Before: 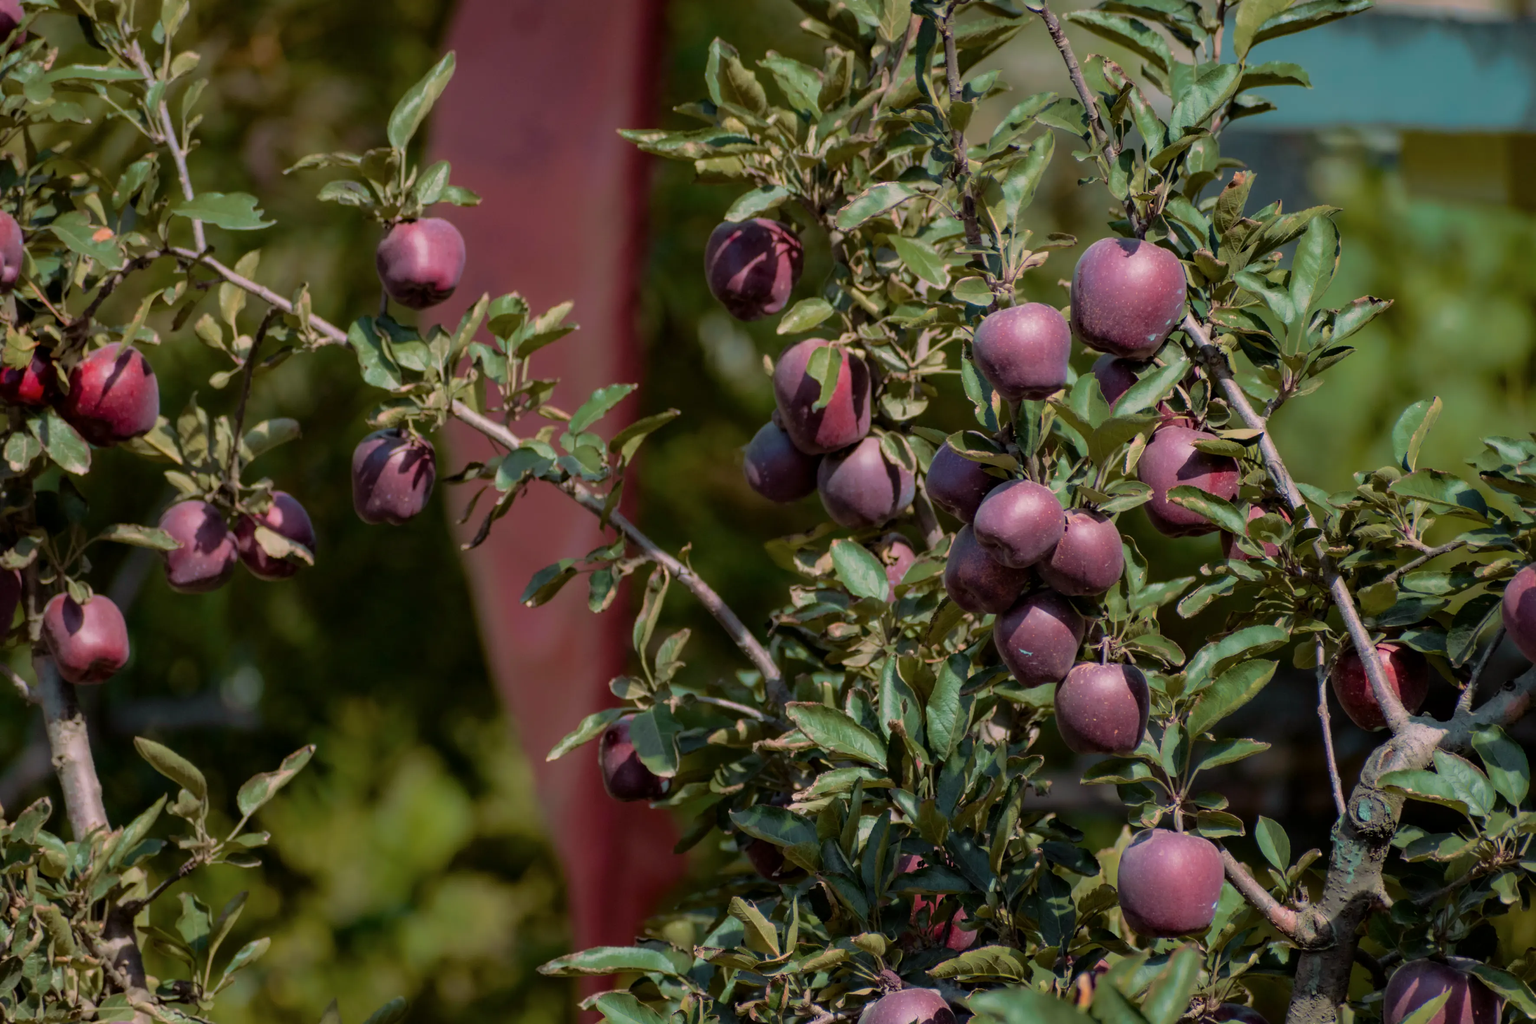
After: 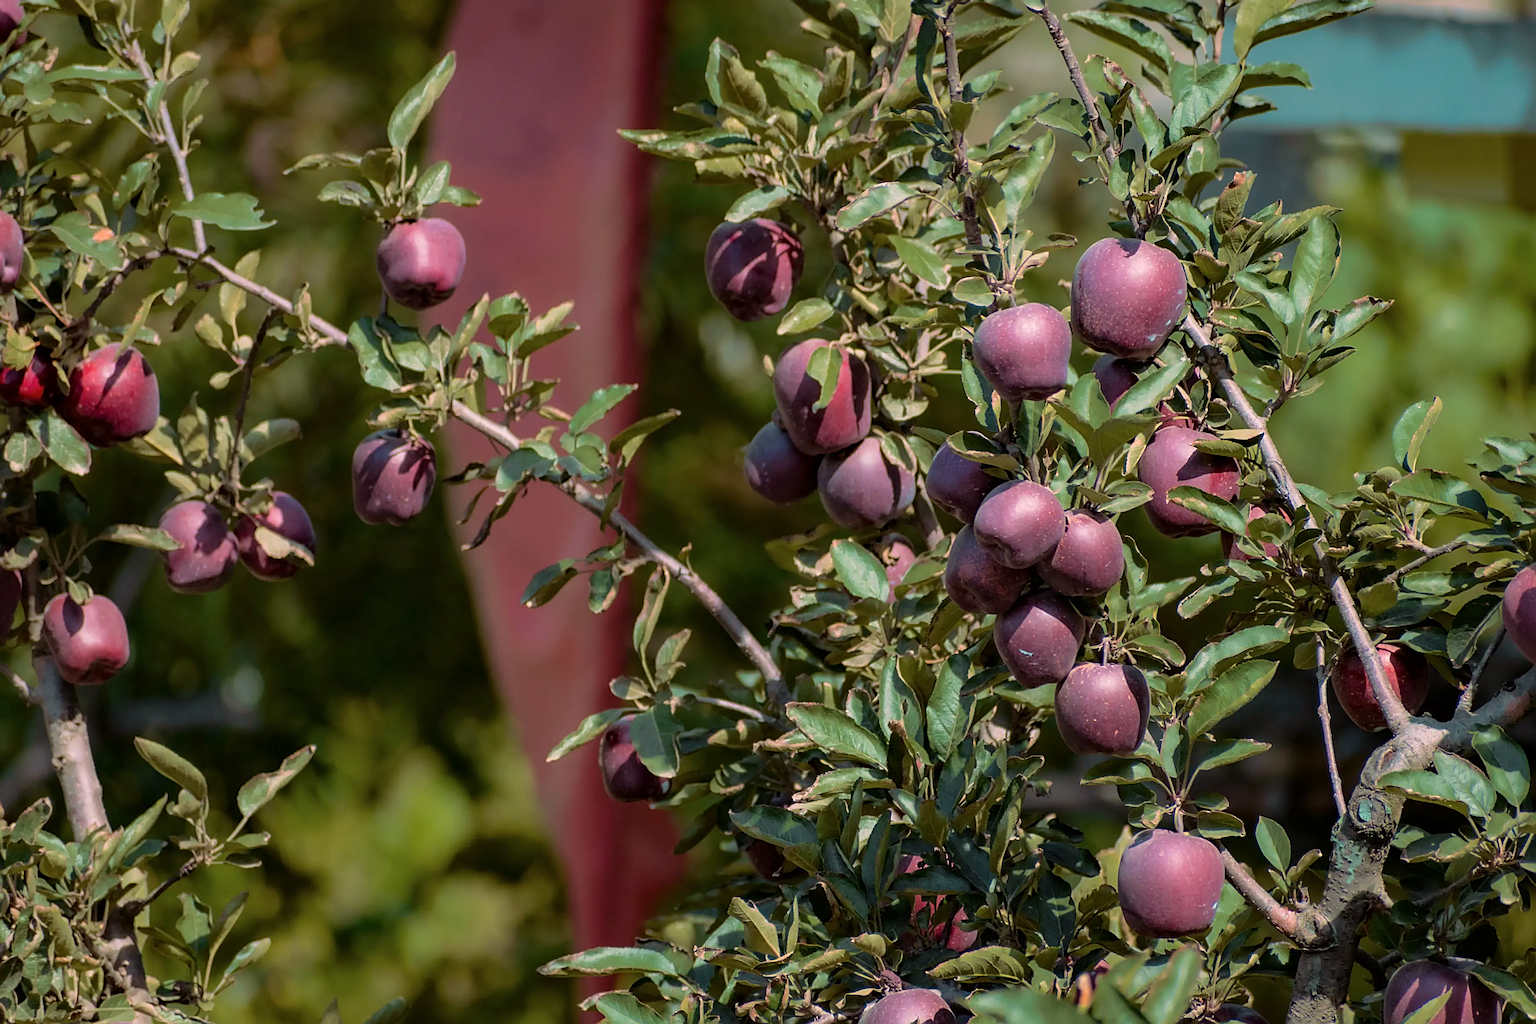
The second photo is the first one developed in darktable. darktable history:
exposure: exposure 0.379 EV, compensate highlight preservation false
sharpen: radius 2.572, amount 0.699
